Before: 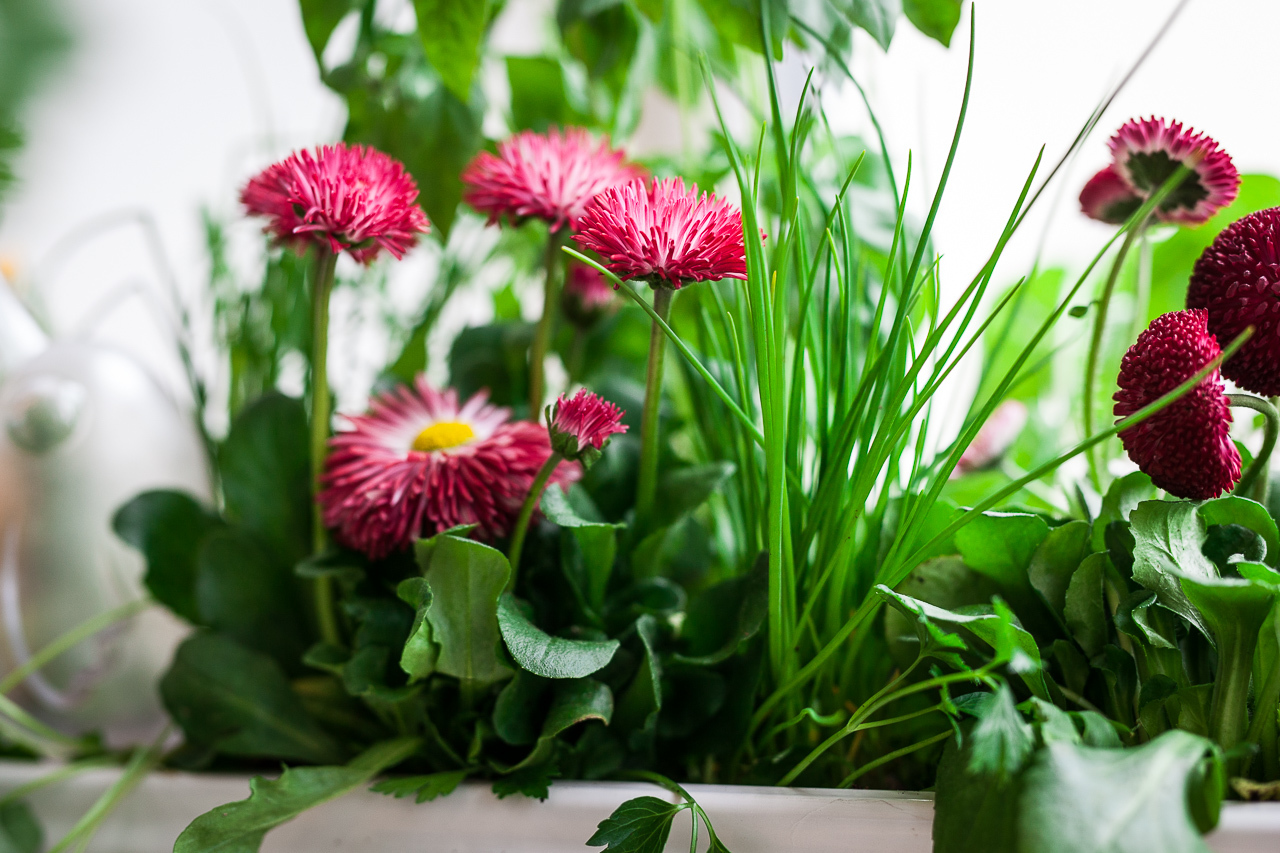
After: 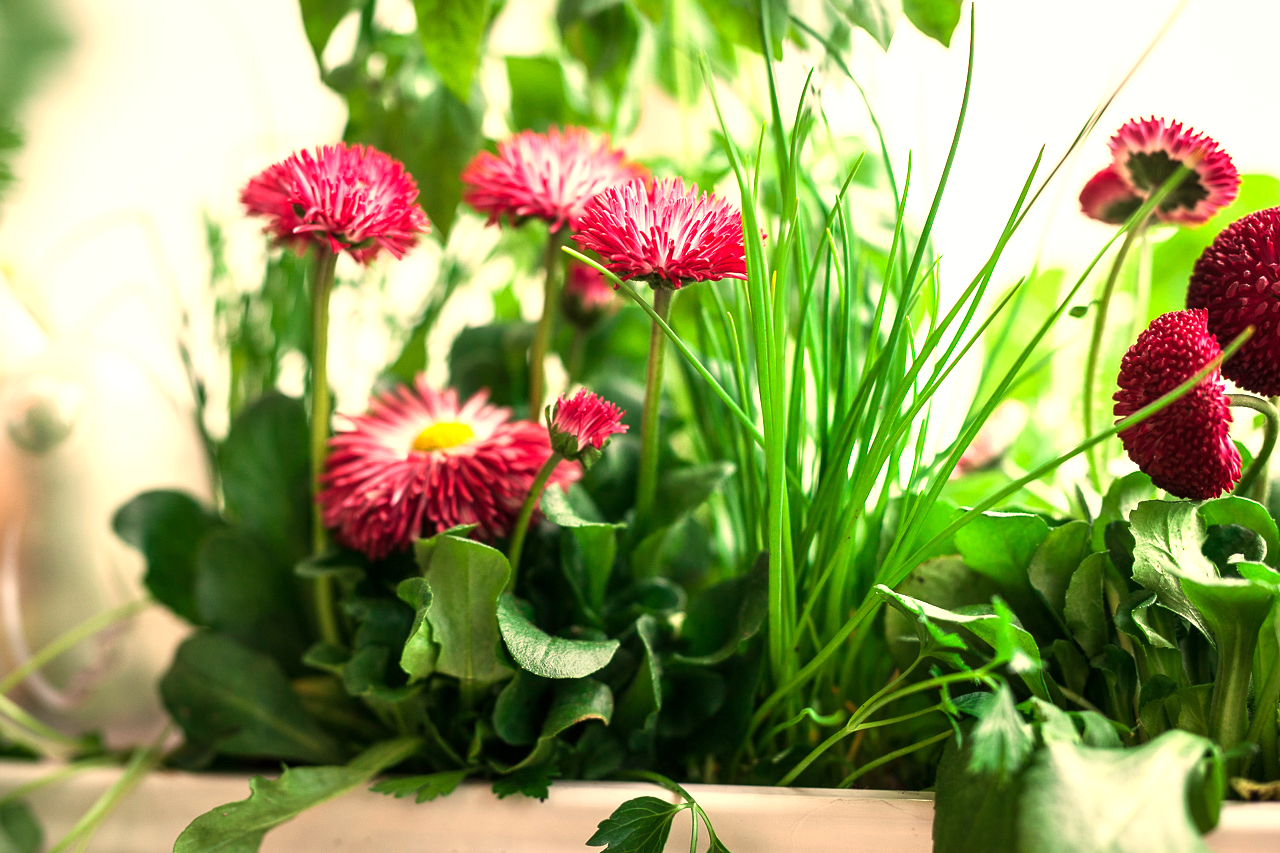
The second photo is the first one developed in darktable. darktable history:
exposure: exposure 0.661 EV, compensate highlight preservation false
white balance: red 1.138, green 0.996, blue 0.812
